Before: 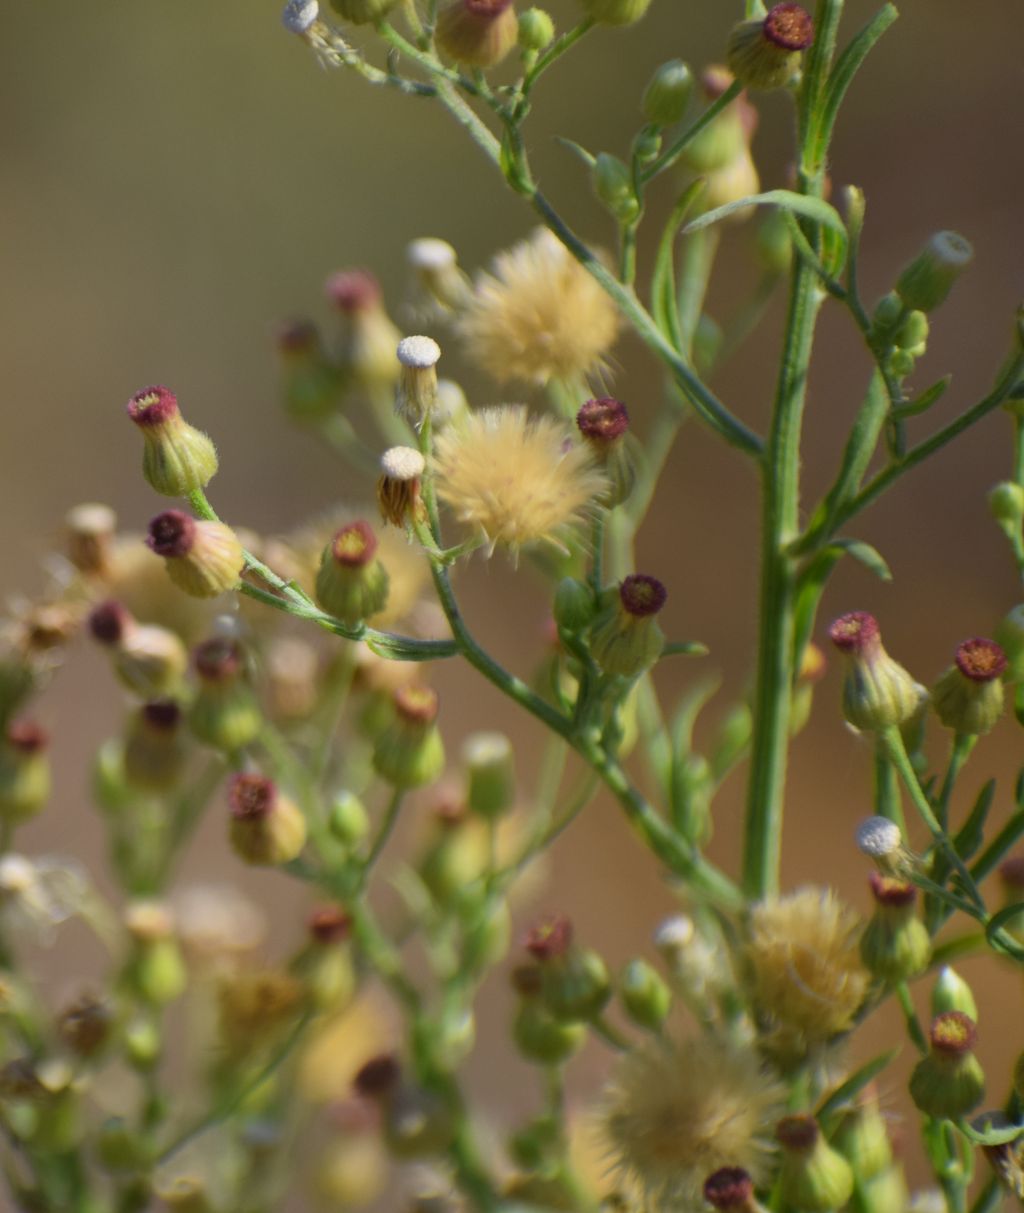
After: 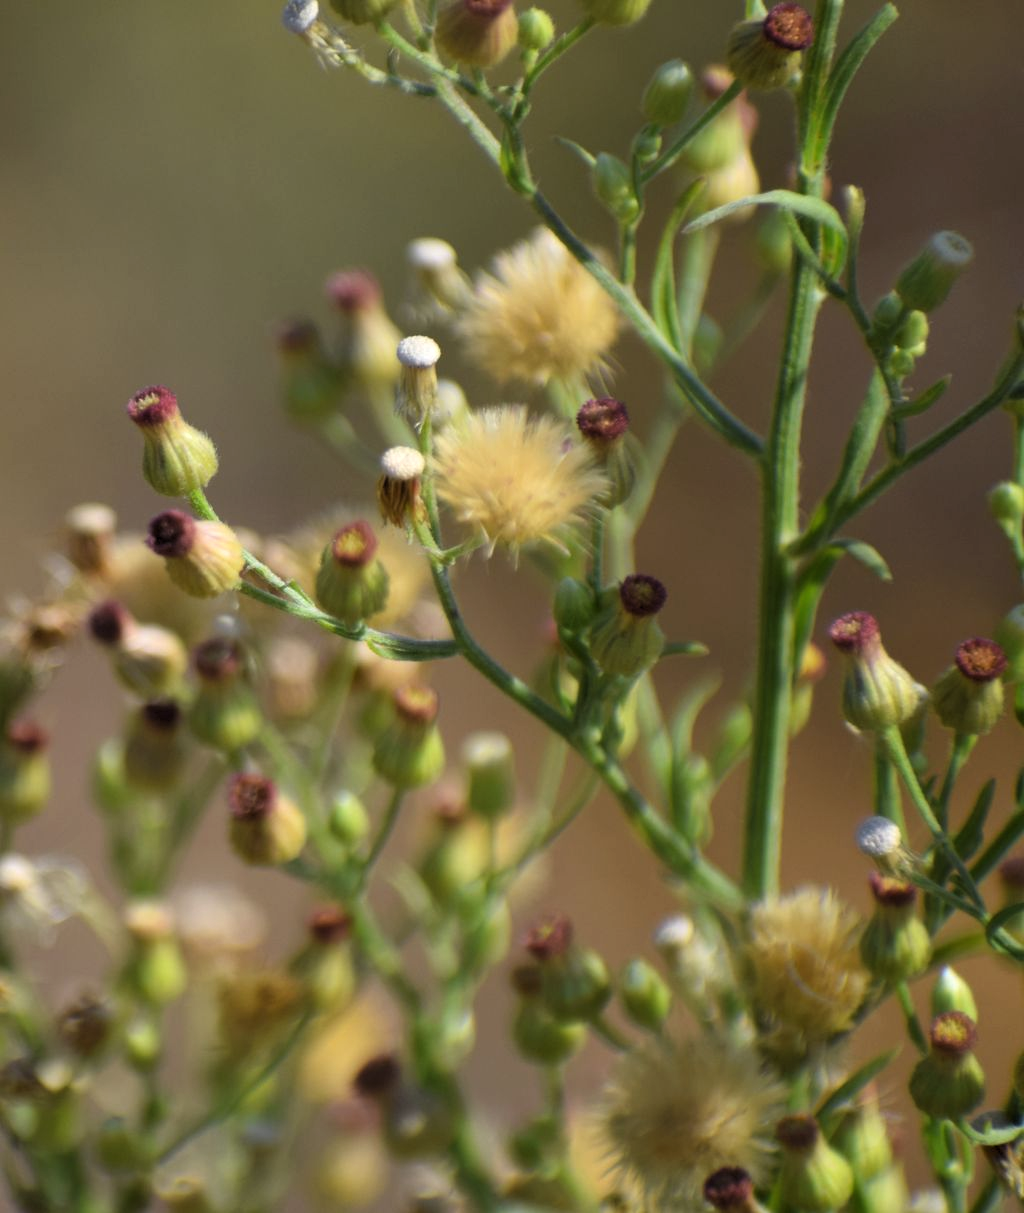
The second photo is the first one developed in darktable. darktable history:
shadows and highlights: radius 336.54, shadows 29.08, soften with gaussian
levels: levels [0.062, 0.494, 0.925]
